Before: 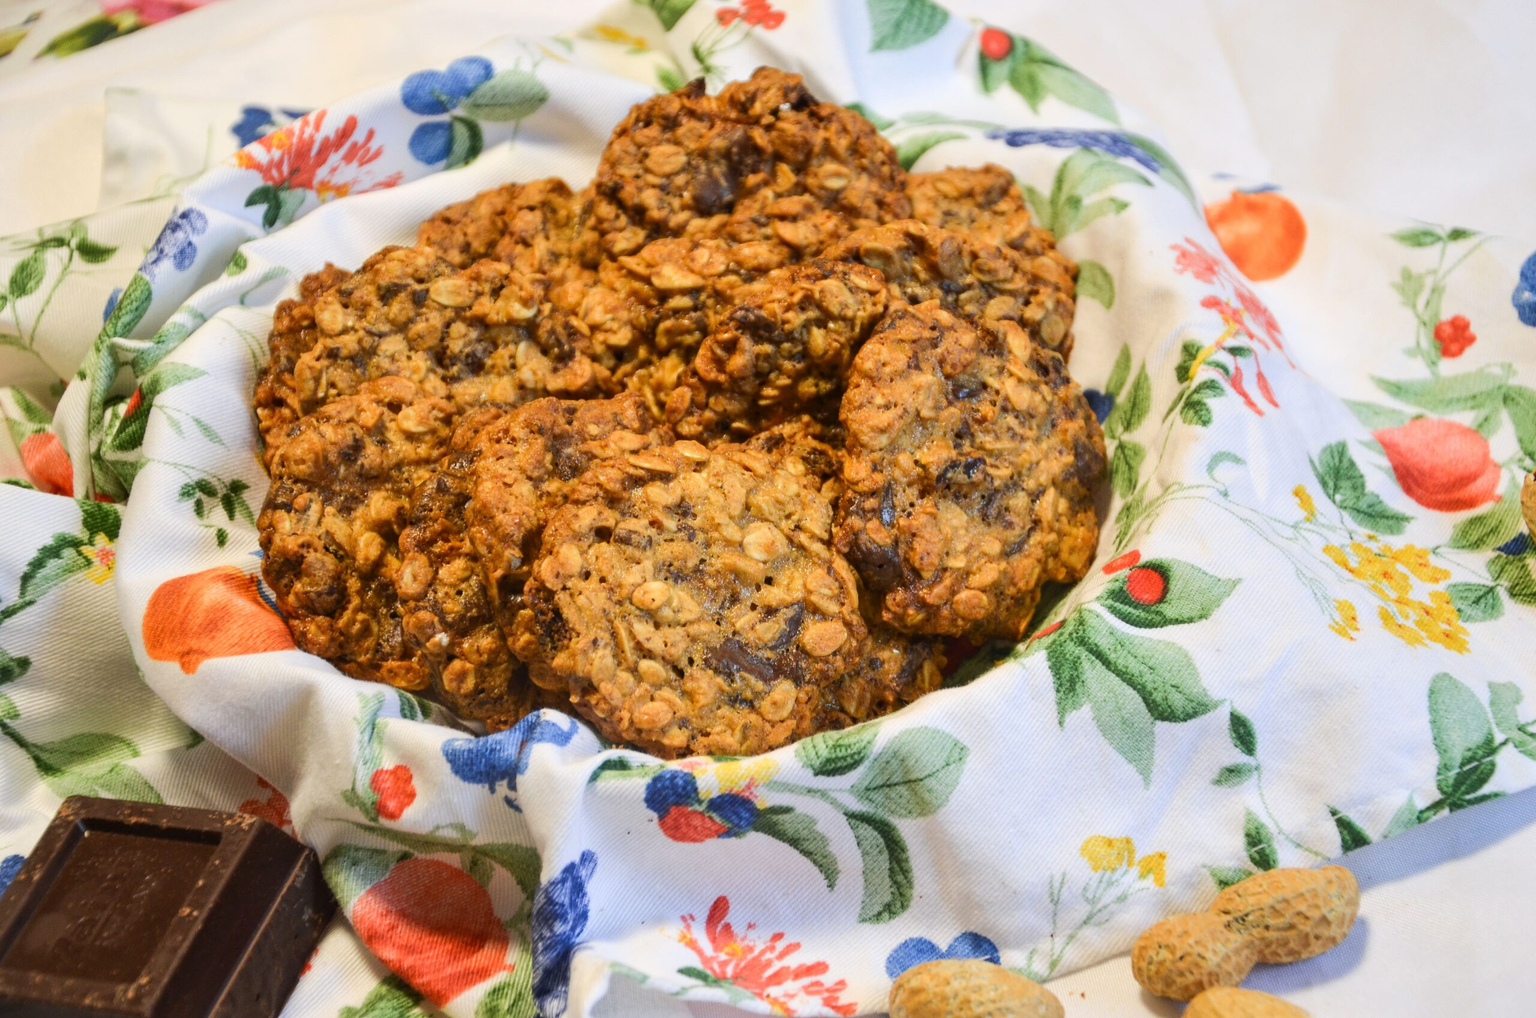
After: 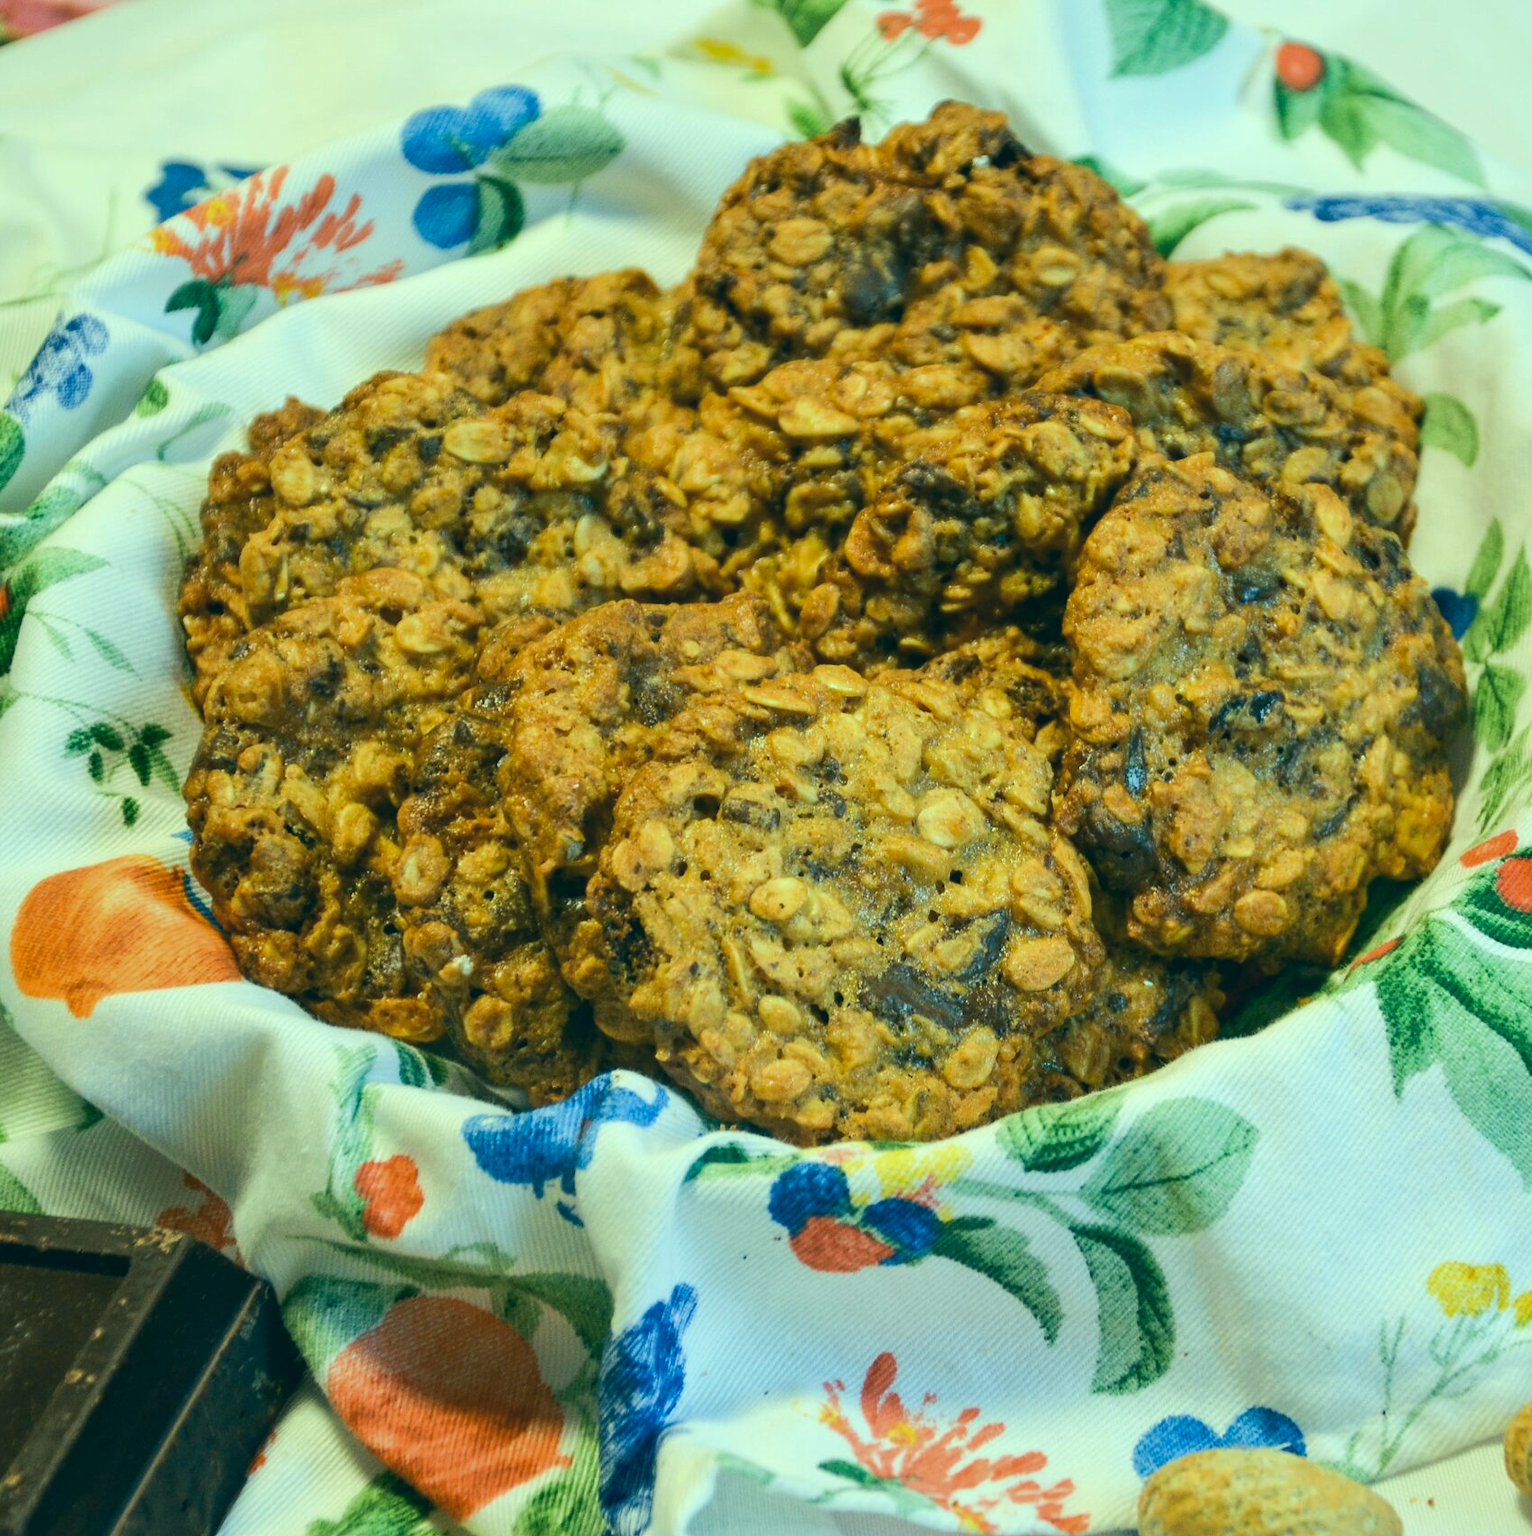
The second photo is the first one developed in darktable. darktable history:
crop and rotate: left 8.841%, right 25.086%
color correction: highlights a* -19.97, highlights b* 9.8, shadows a* -20.86, shadows b* -11.19
tone equalizer: on, module defaults
